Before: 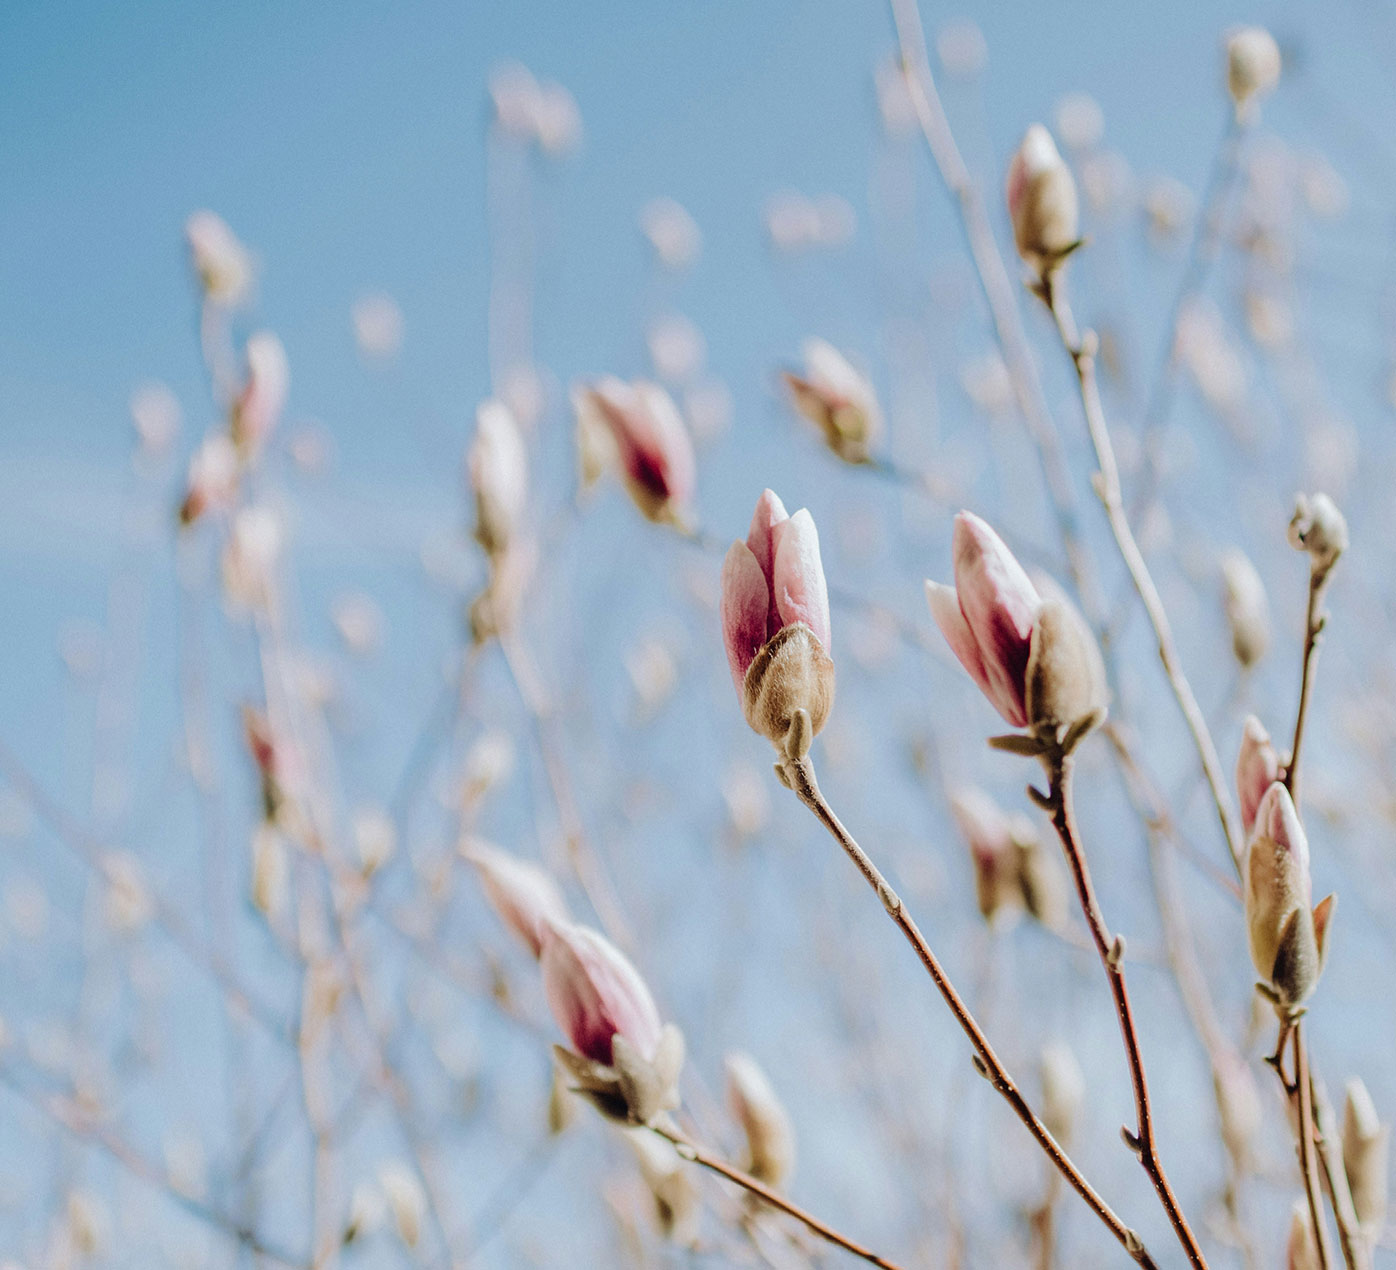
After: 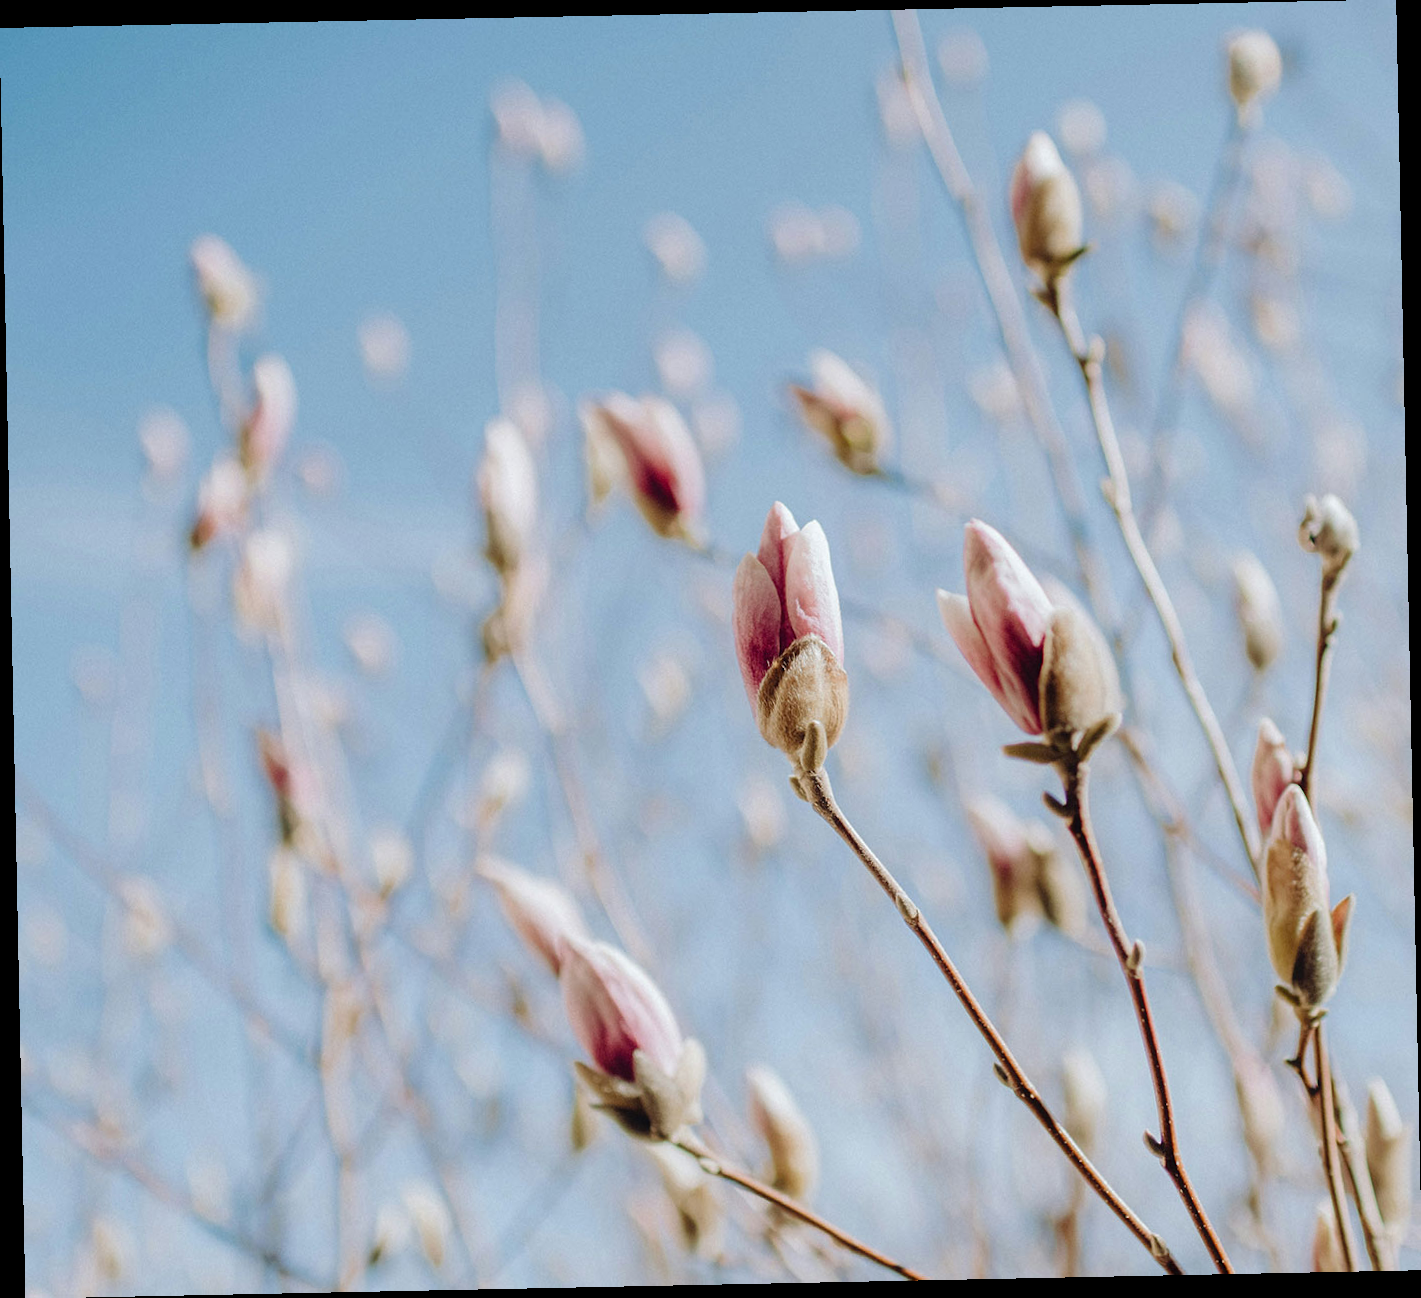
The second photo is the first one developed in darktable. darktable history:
rotate and perspective: rotation -1.17°, automatic cropping off
local contrast: mode bilateral grid, contrast 20, coarseness 50, detail 120%, midtone range 0.2
contrast equalizer: y [[0.5, 0.5, 0.468, 0.5, 0.5, 0.5], [0.5 ×6], [0.5 ×6], [0 ×6], [0 ×6]]
